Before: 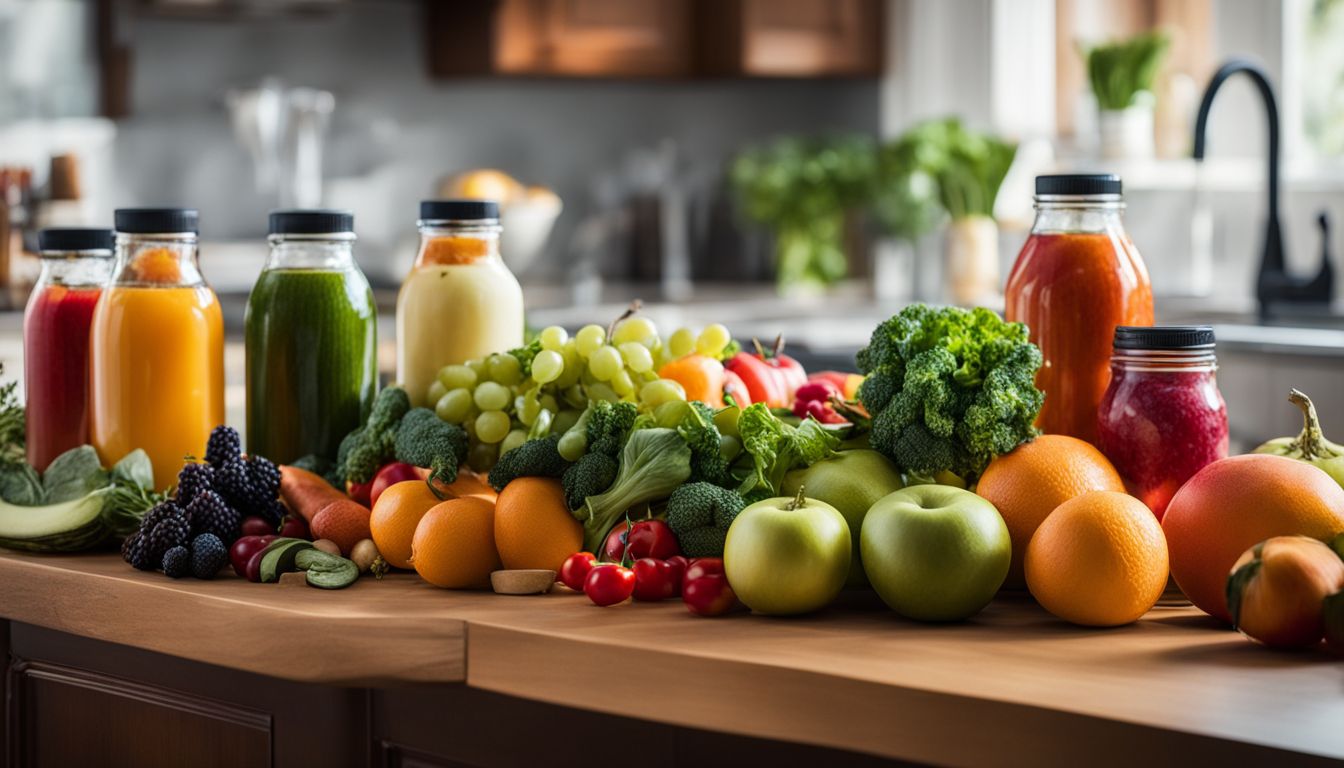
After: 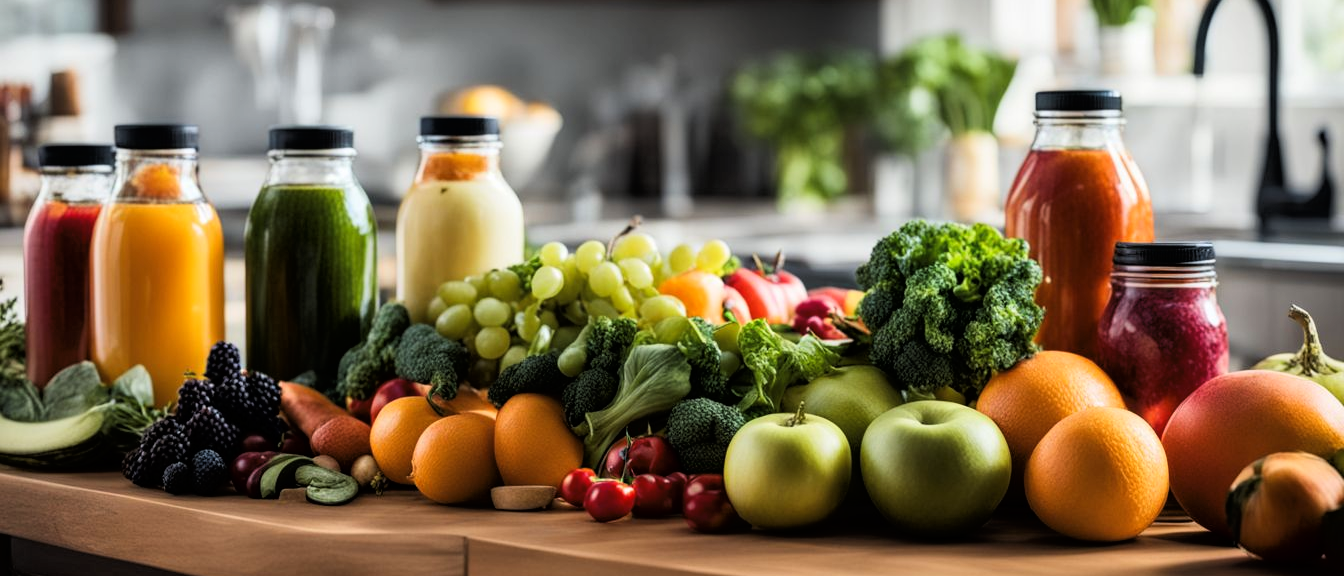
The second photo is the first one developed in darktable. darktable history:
tone curve: curves: ch0 [(0, 0) (0.118, 0.034) (0.182, 0.124) (0.265, 0.214) (0.504, 0.508) (0.783, 0.825) (1, 1)], color space Lab, linked channels, preserve colors none
crop: top 11.038%, bottom 13.962%
